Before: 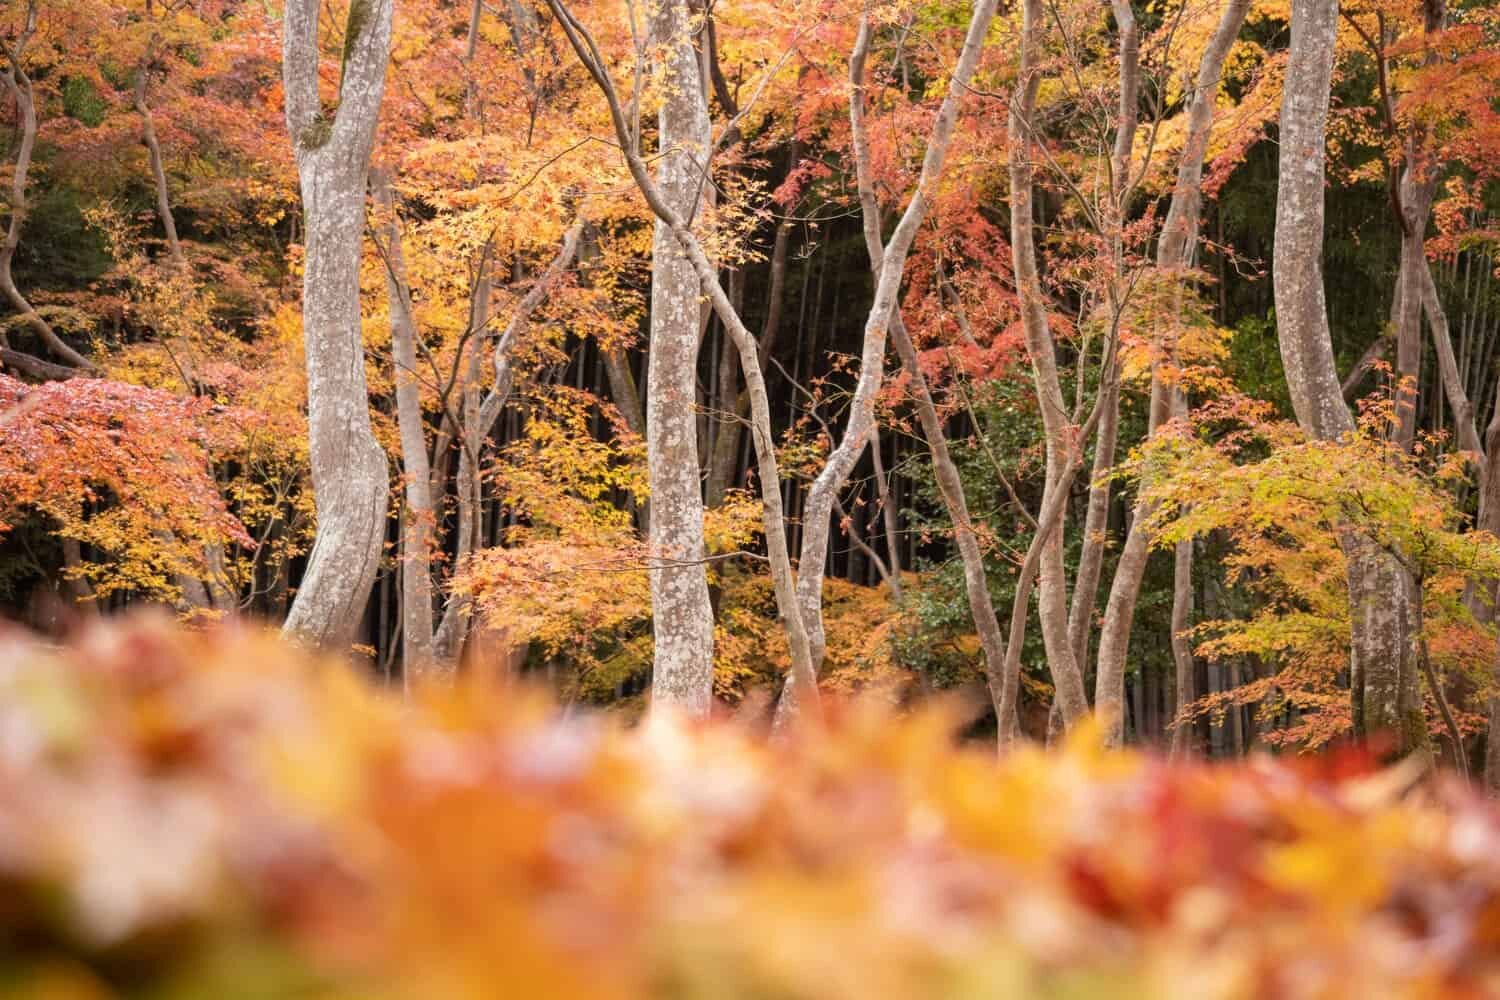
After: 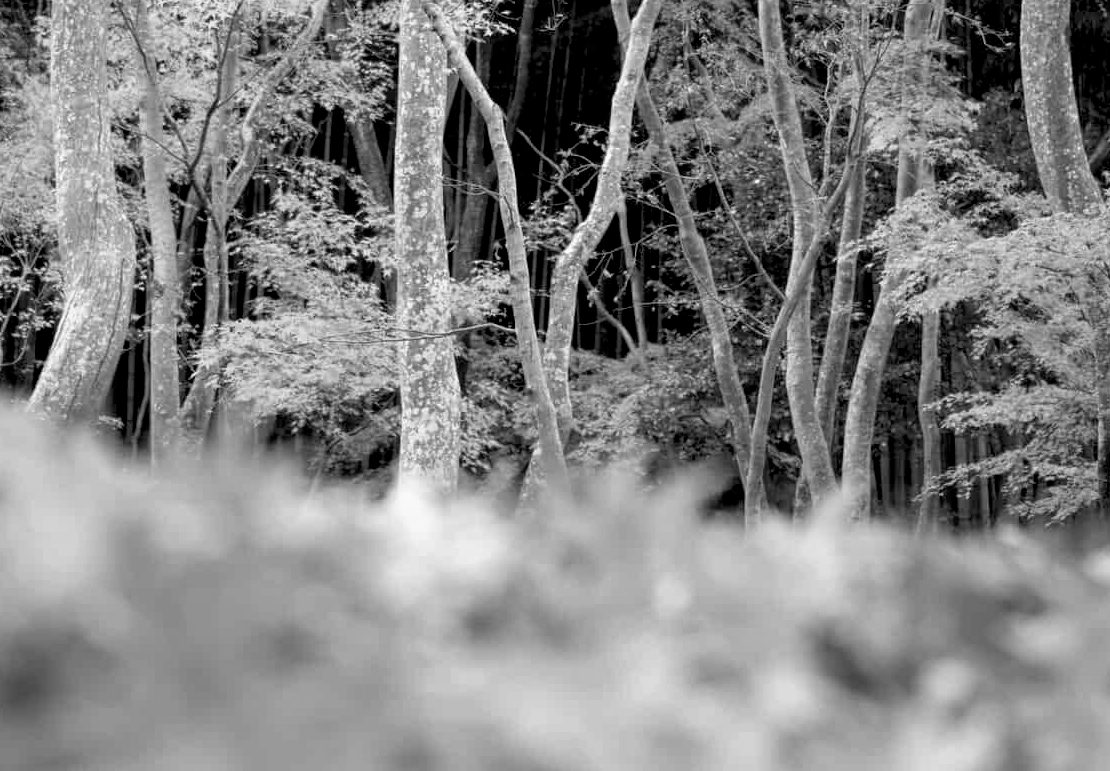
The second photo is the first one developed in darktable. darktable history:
base curve: curves: ch0 [(0.017, 0) (0.425, 0.441) (0.844, 0.933) (1, 1)], preserve colors none
crop: left 16.871%, top 22.857%, right 9.116%
exposure: compensate highlight preservation false
monochrome: on, module defaults
